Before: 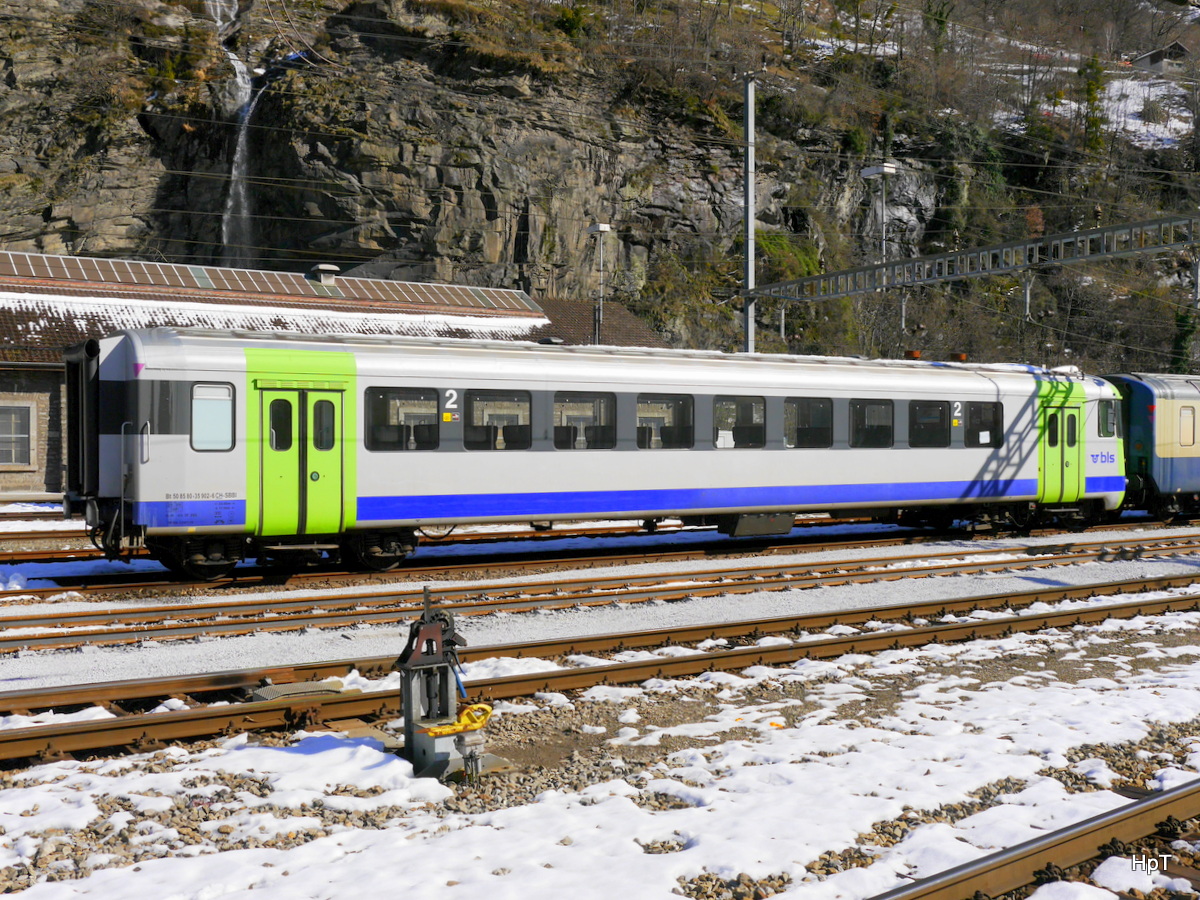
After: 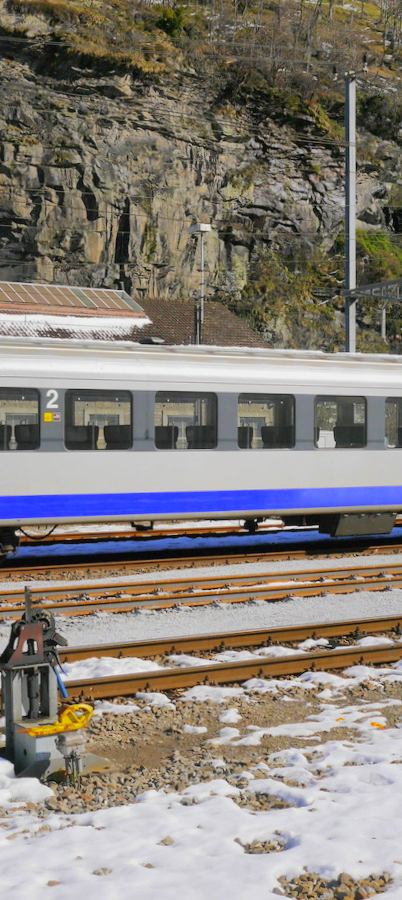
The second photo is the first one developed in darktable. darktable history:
crop: left 33.261%, right 33.215%
shadows and highlights: shadows 58.6, highlights -59.95
tone curve: curves: ch0 [(0, 0.01) (0.097, 0.07) (0.204, 0.173) (0.447, 0.517) (0.539, 0.624) (0.733, 0.791) (0.879, 0.898) (1, 0.98)]; ch1 [(0, 0) (0.393, 0.415) (0.447, 0.448) (0.485, 0.494) (0.523, 0.509) (0.545, 0.544) (0.574, 0.578) (0.648, 0.674) (1, 1)]; ch2 [(0, 0) (0.369, 0.388) (0.449, 0.431) (0.499, 0.5) (0.521, 0.517) (0.53, 0.54) (0.564, 0.569) (0.674, 0.735) (1, 1)], color space Lab, linked channels, preserve colors none
